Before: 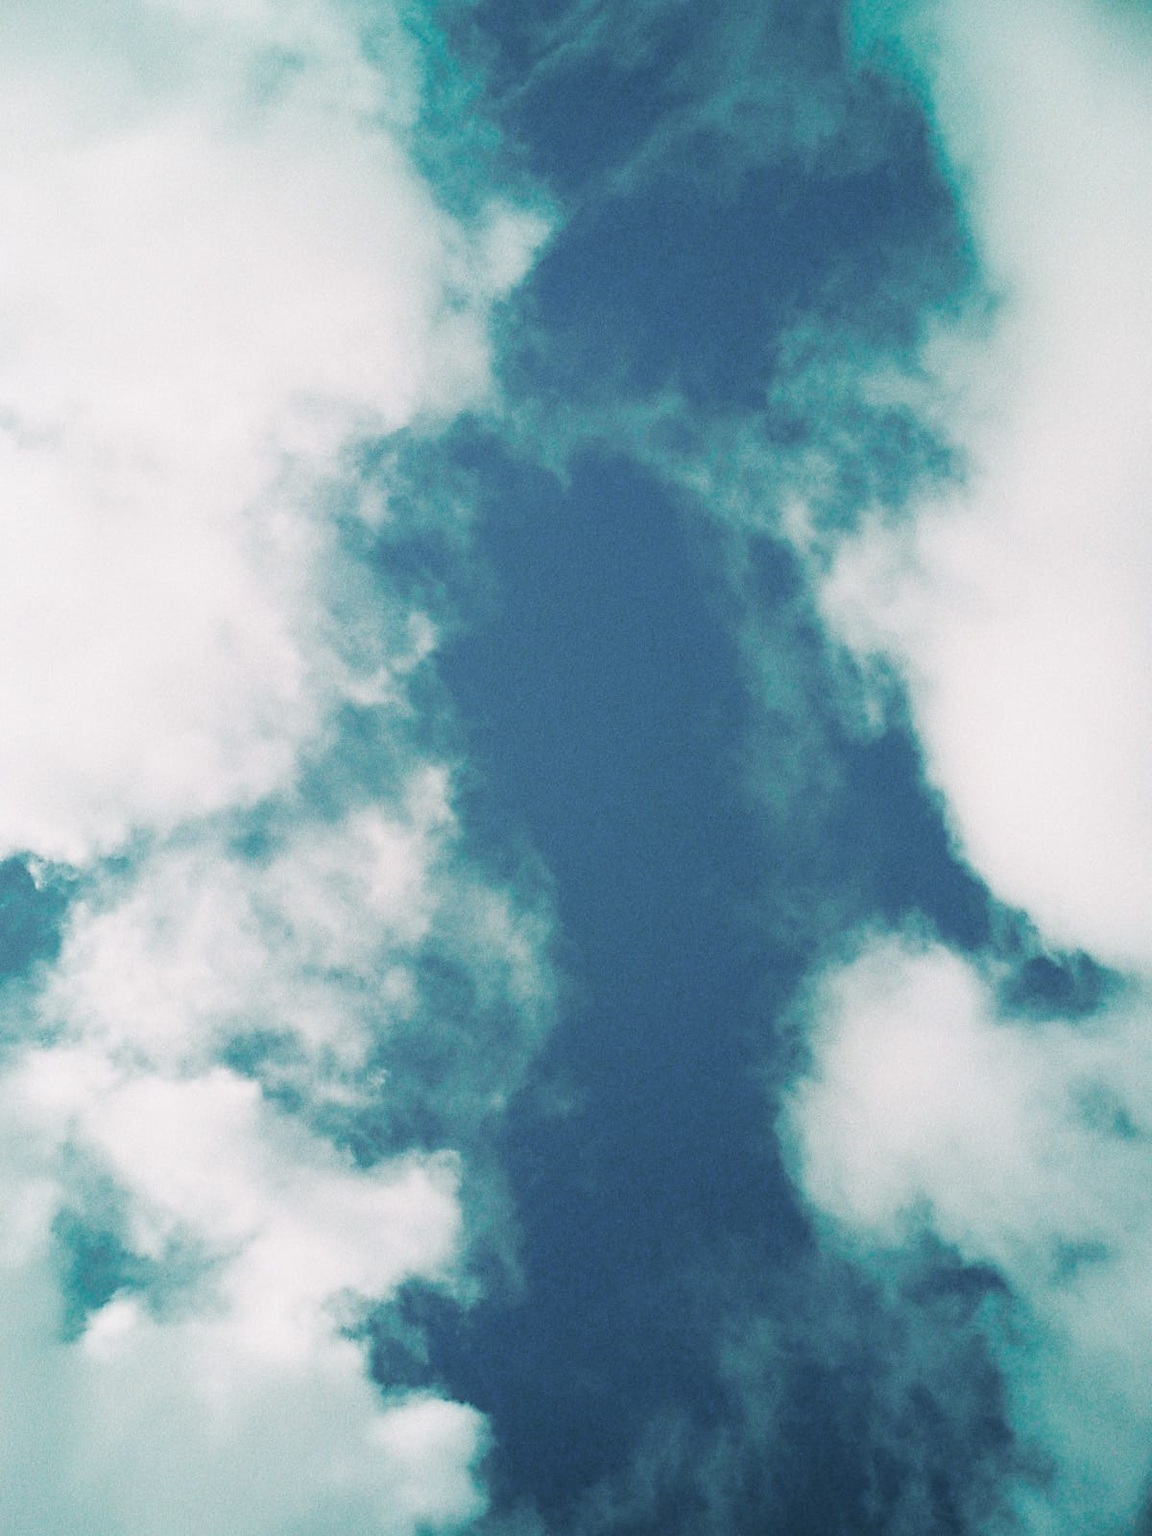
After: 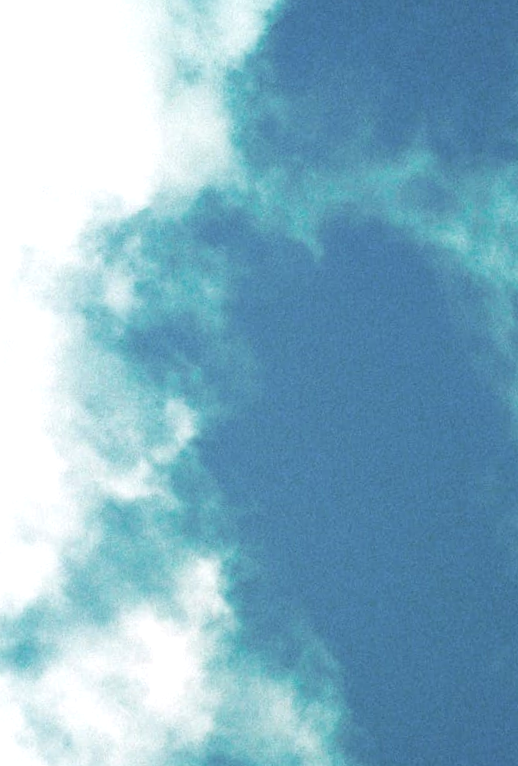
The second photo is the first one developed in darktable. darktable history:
exposure: exposure 0.6 EV, compensate highlight preservation false
crop: left 20.248%, top 10.86%, right 35.675%, bottom 34.321%
rotate and perspective: rotation -4.57°, crop left 0.054, crop right 0.944, crop top 0.087, crop bottom 0.914
